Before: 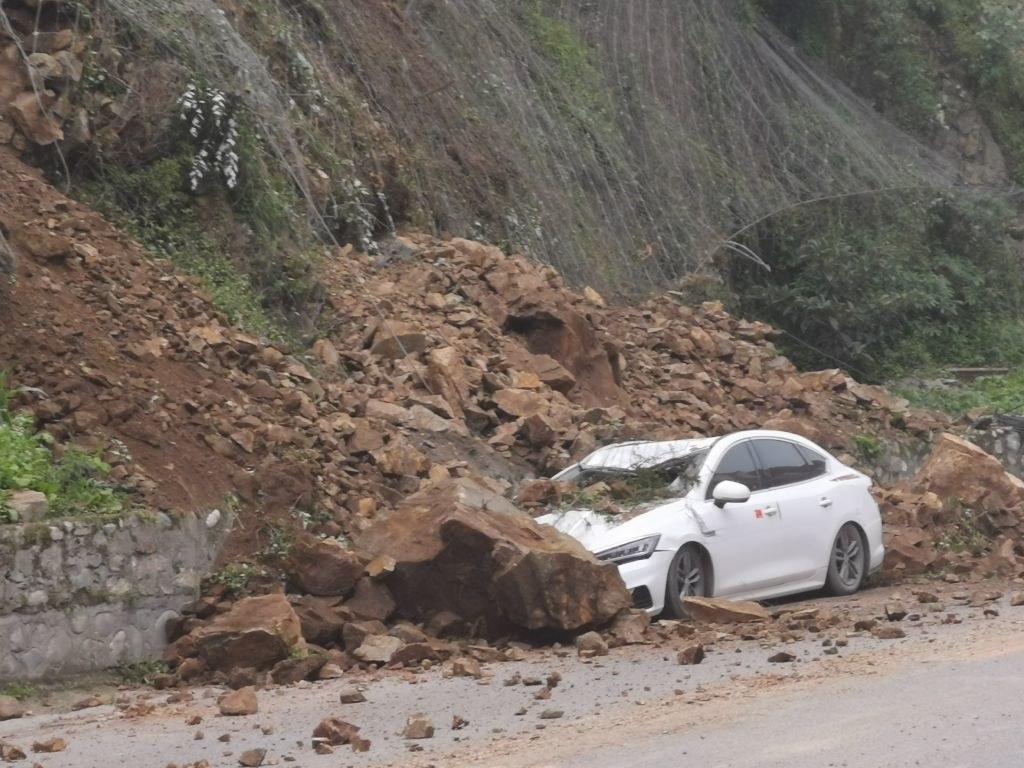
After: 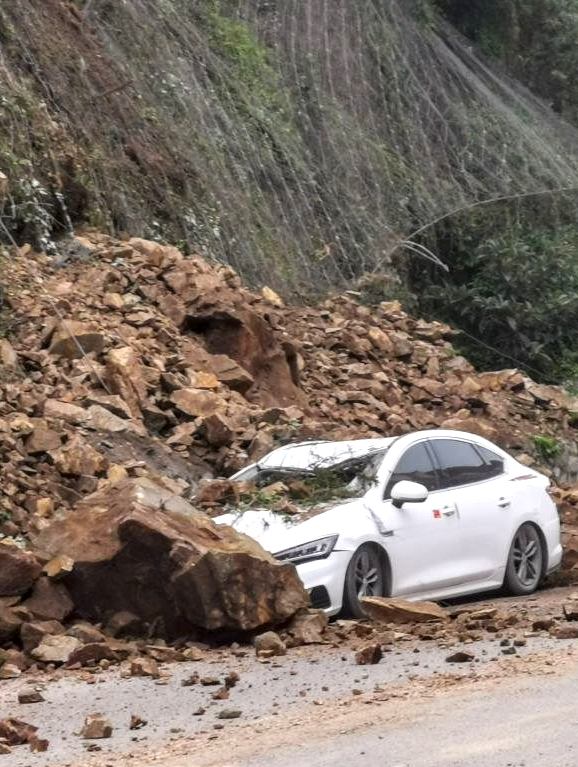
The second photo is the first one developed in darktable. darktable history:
local contrast: highlights 22%, shadows 69%, detail 170%
crop: left 31.451%, top 0.015%, right 12.033%
tone equalizer: on, module defaults
contrast brightness saturation: contrast 0.091, saturation 0.285
